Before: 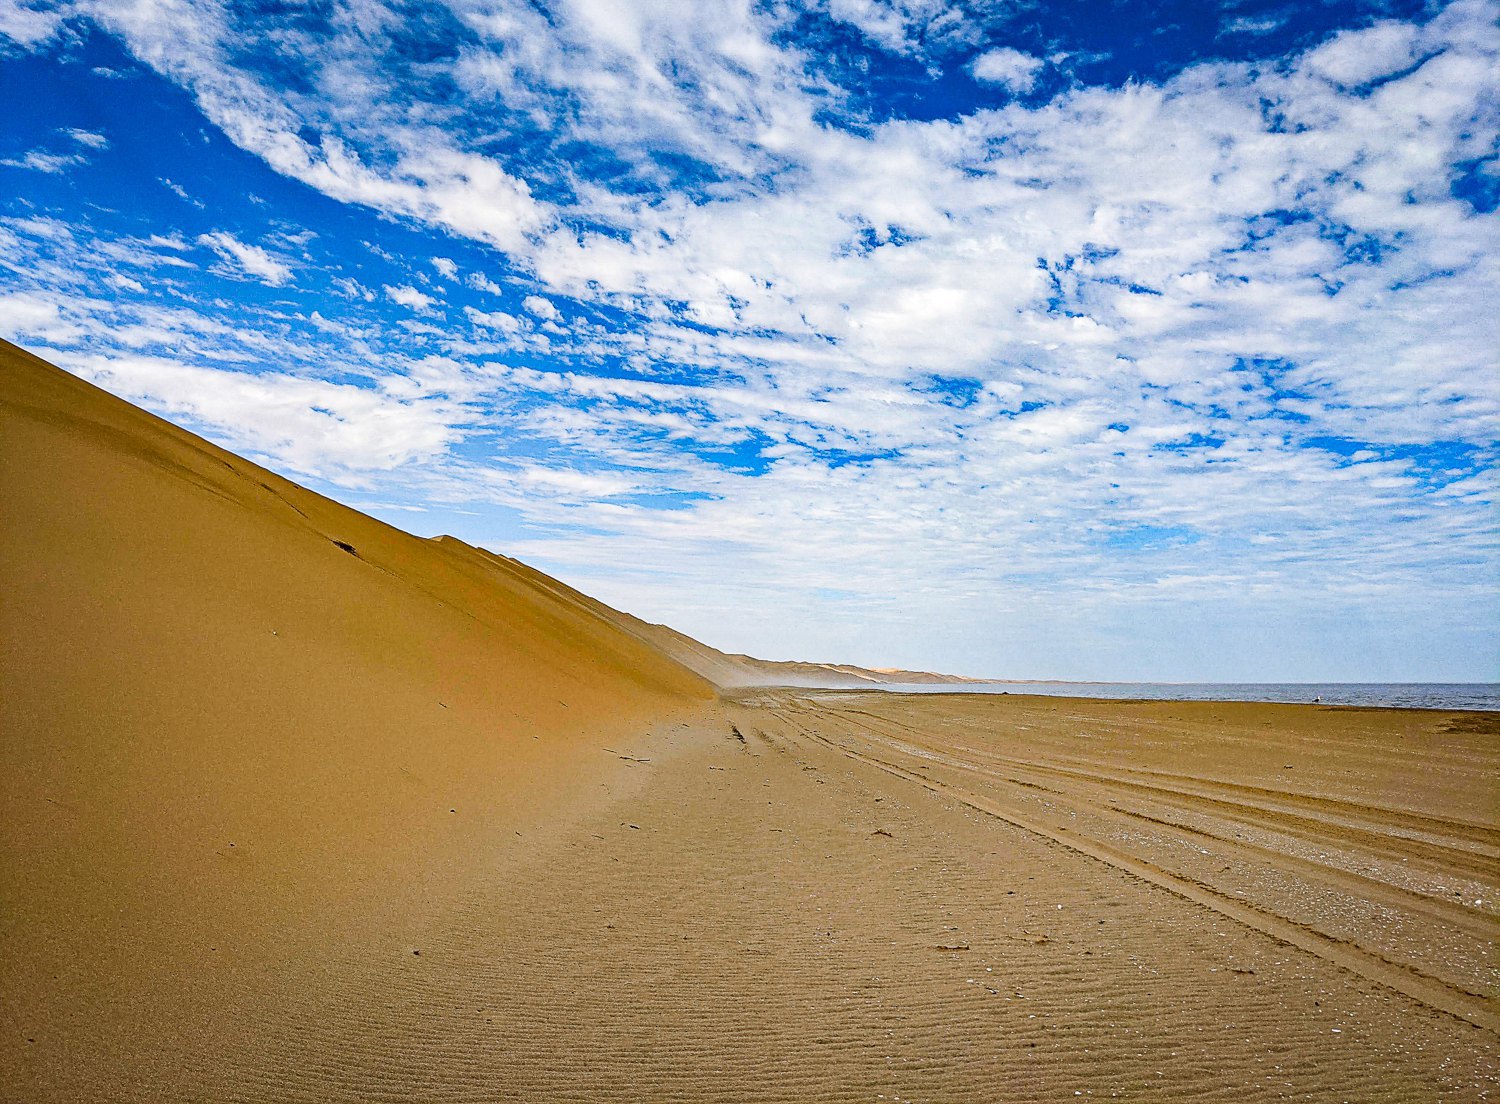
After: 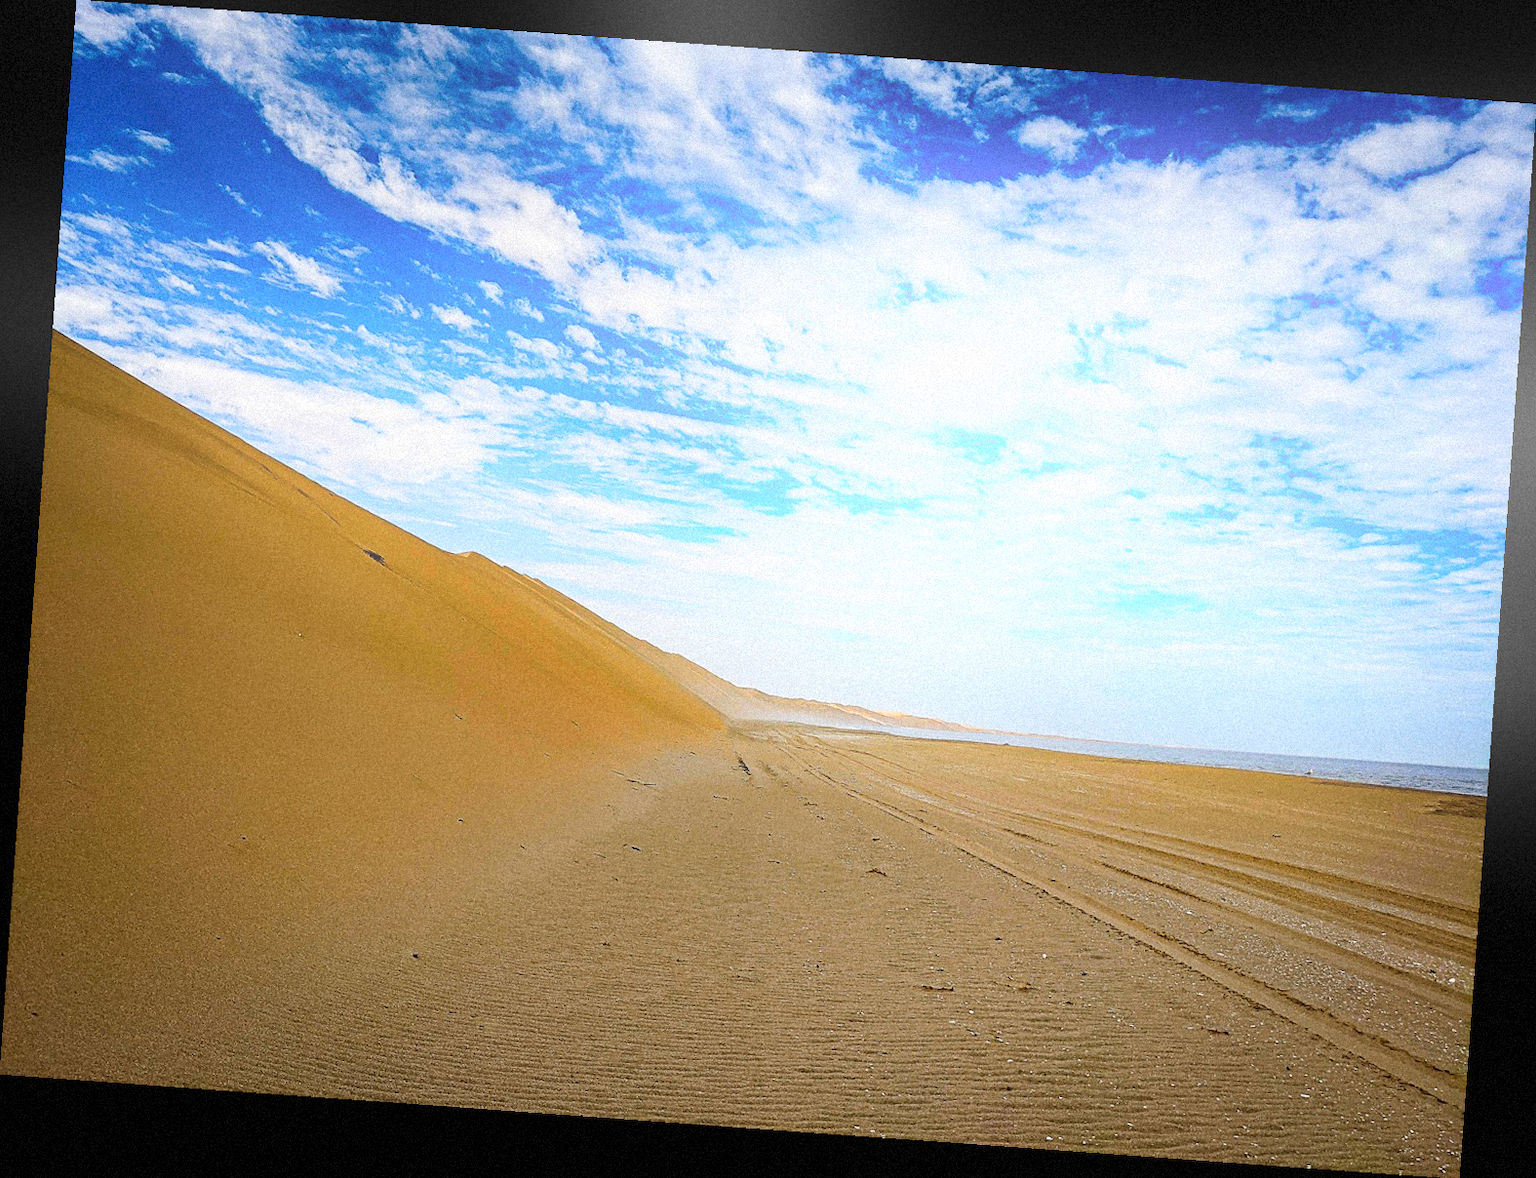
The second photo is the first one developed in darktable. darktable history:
grain: mid-tones bias 0%
rotate and perspective: rotation 4.1°, automatic cropping off
bloom: on, module defaults
